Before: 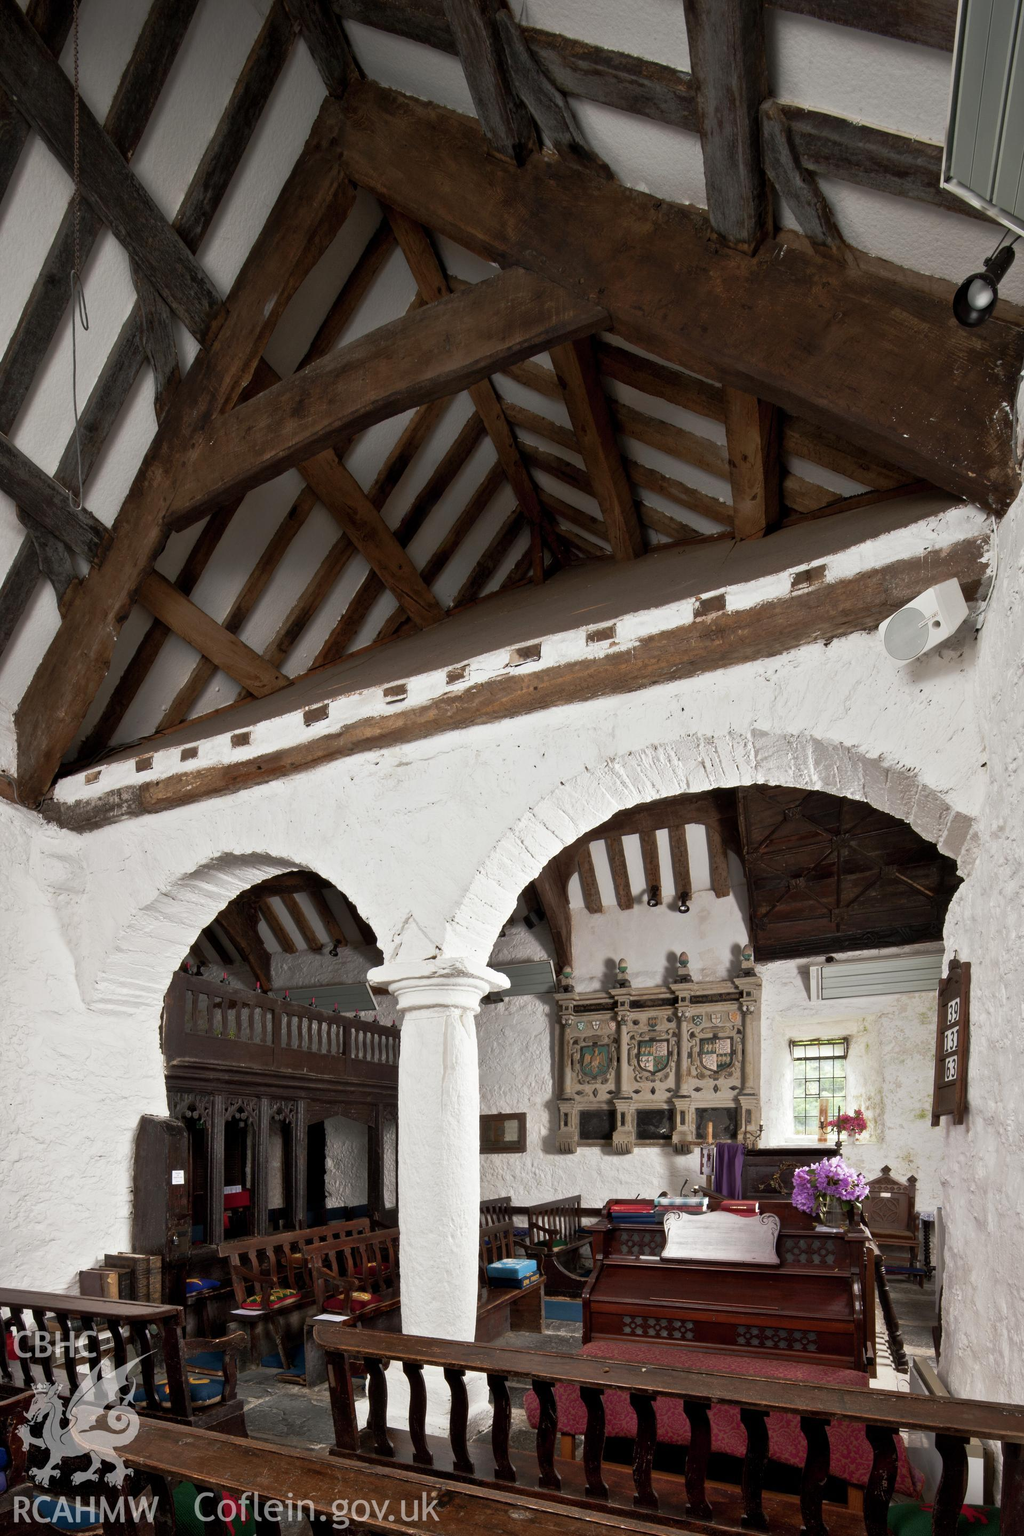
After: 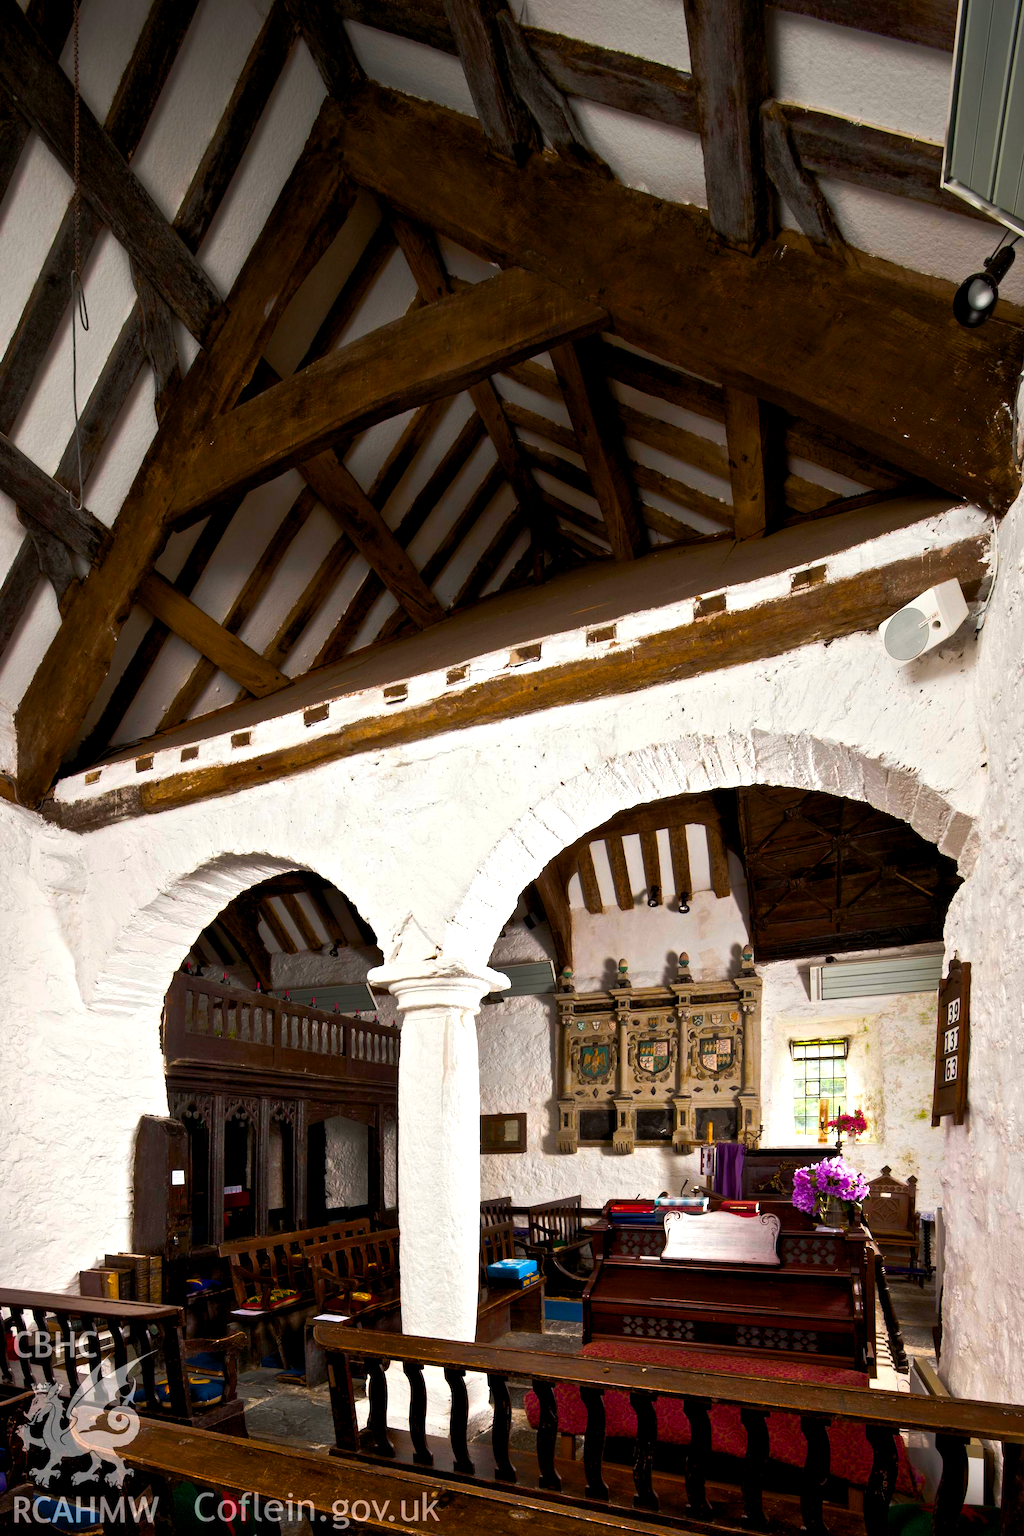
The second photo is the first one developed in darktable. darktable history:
color balance rgb: global offset › luminance -0.505%, linear chroma grading › global chroma 8.842%, perceptual saturation grading › global saturation 39.432%, perceptual brilliance grading › global brilliance 14.278%, perceptual brilliance grading › shadows -35.07%, global vibrance 50.519%
